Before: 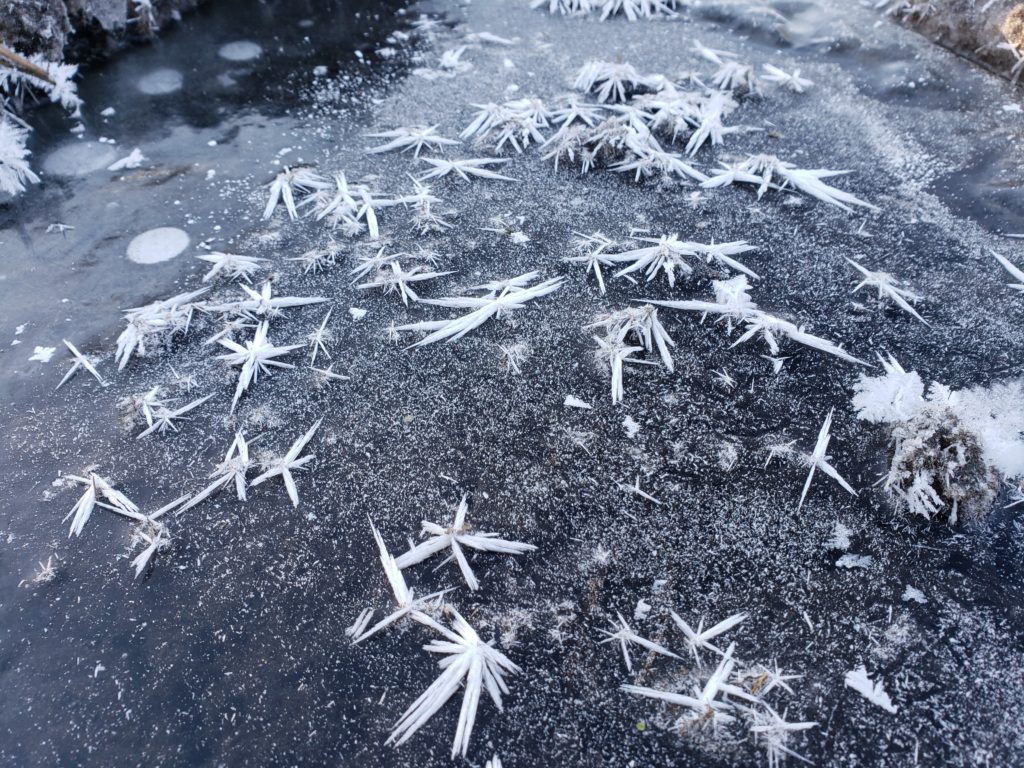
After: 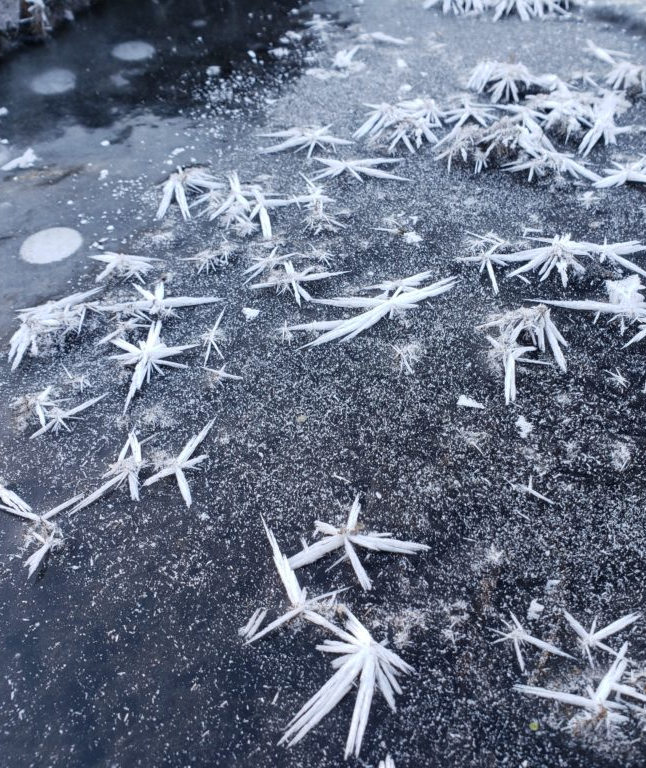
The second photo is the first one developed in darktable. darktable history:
crop: left 10.487%, right 26.413%
